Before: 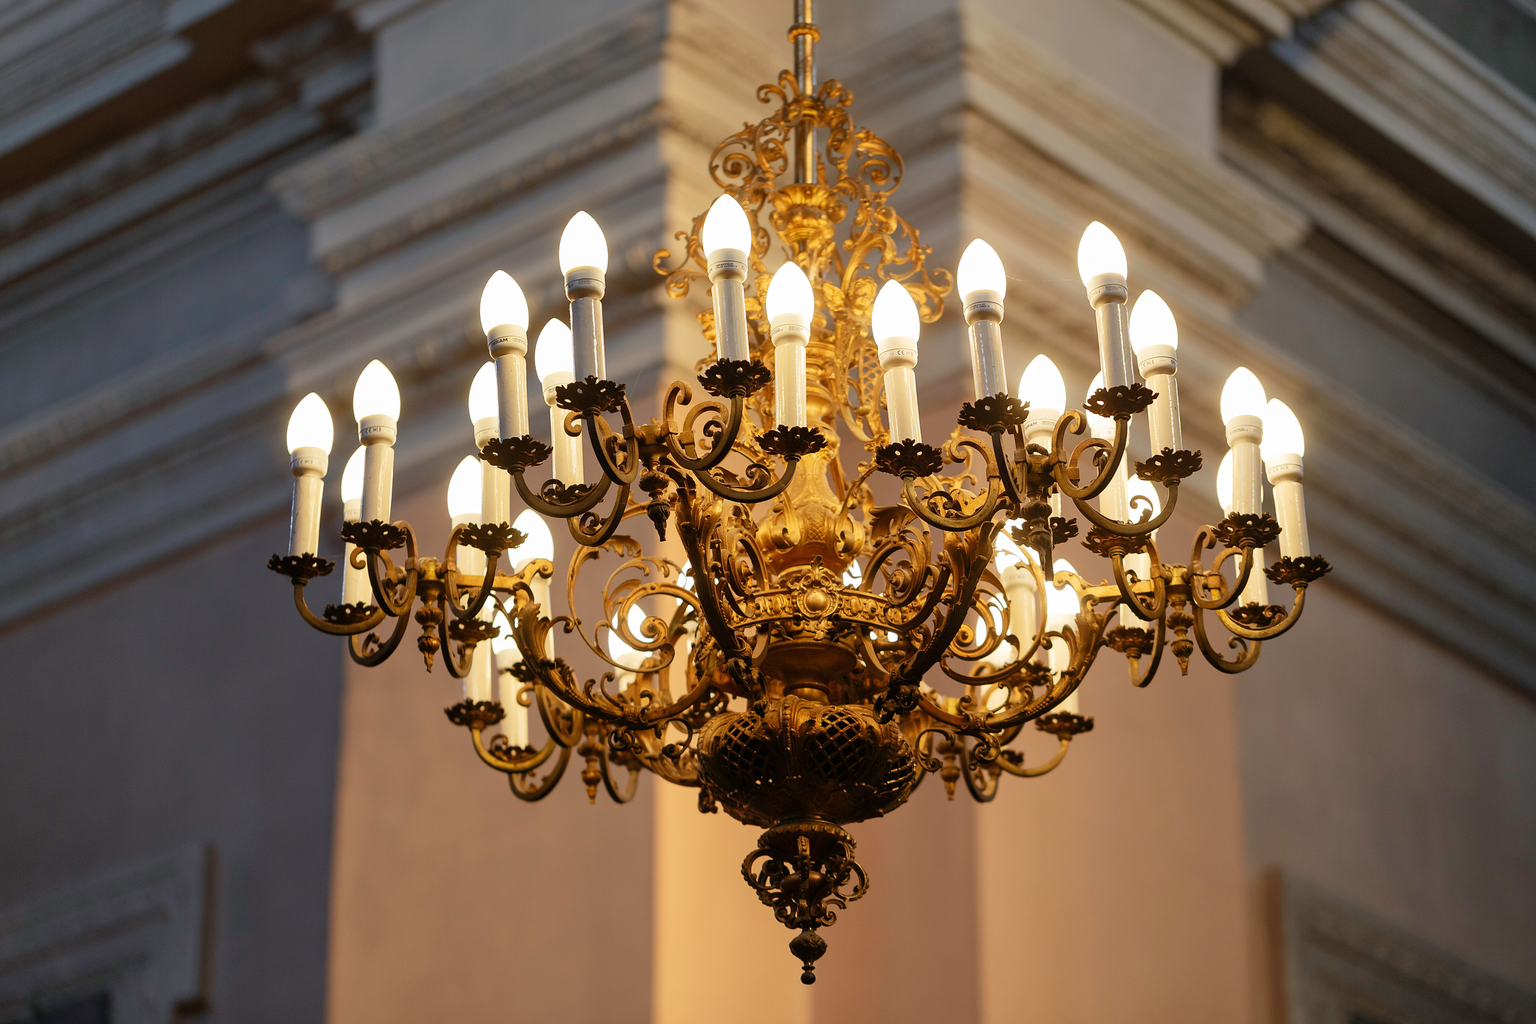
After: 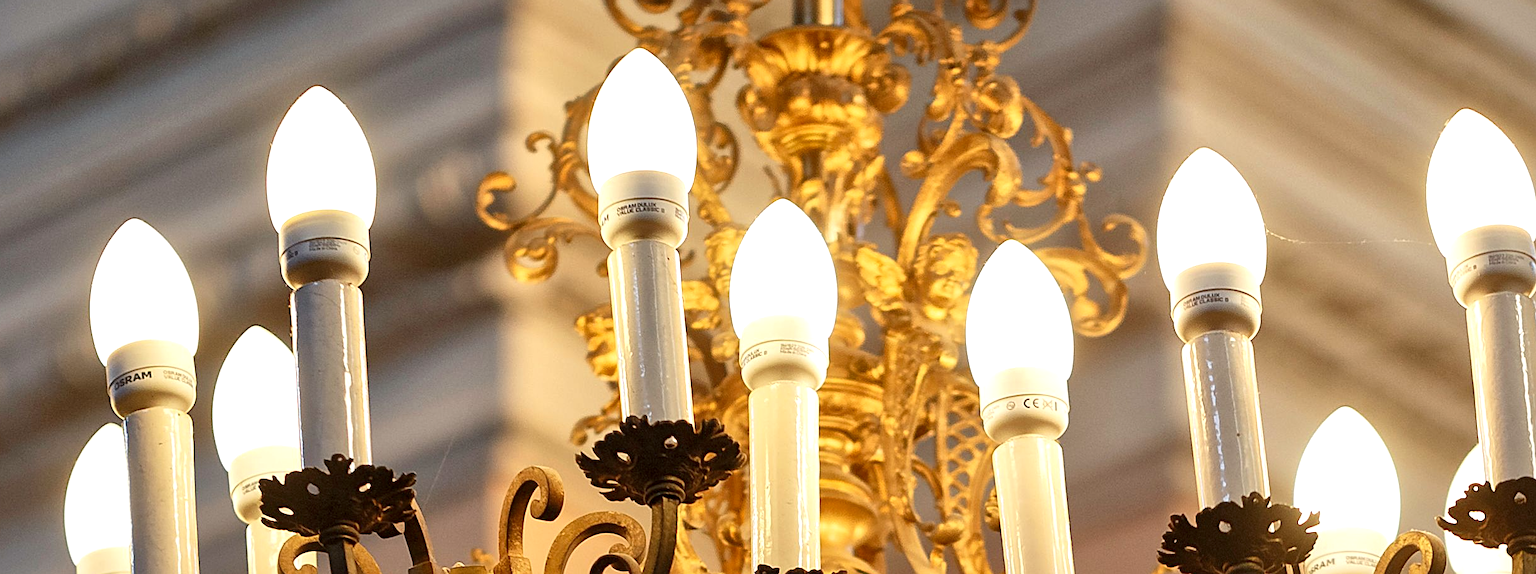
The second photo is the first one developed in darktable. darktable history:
sharpen: amount 0.2
crop: left 28.64%, top 16.832%, right 26.637%, bottom 58.055%
local contrast: mode bilateral grid, contrast 20, coarseness 50, detail 150%, midtone range 0.2
exposure: exposure 0.258 EV, compensate highlight preservation false
